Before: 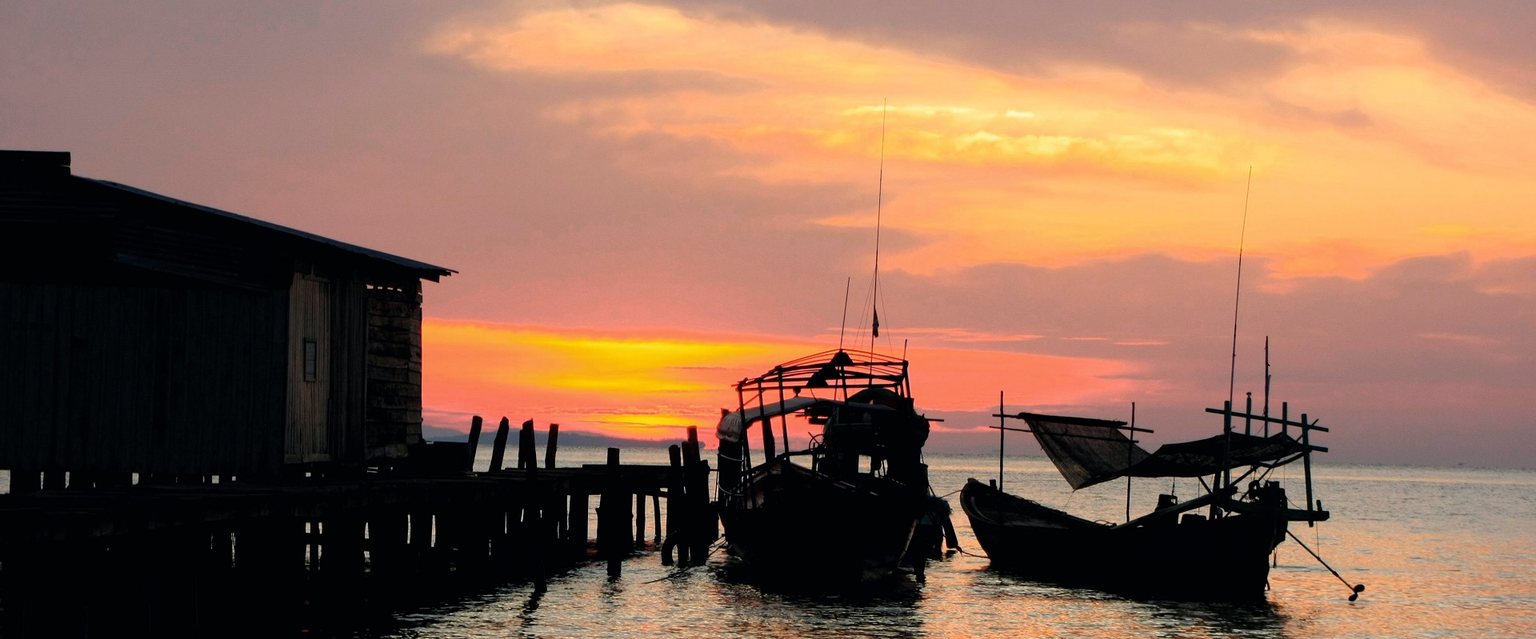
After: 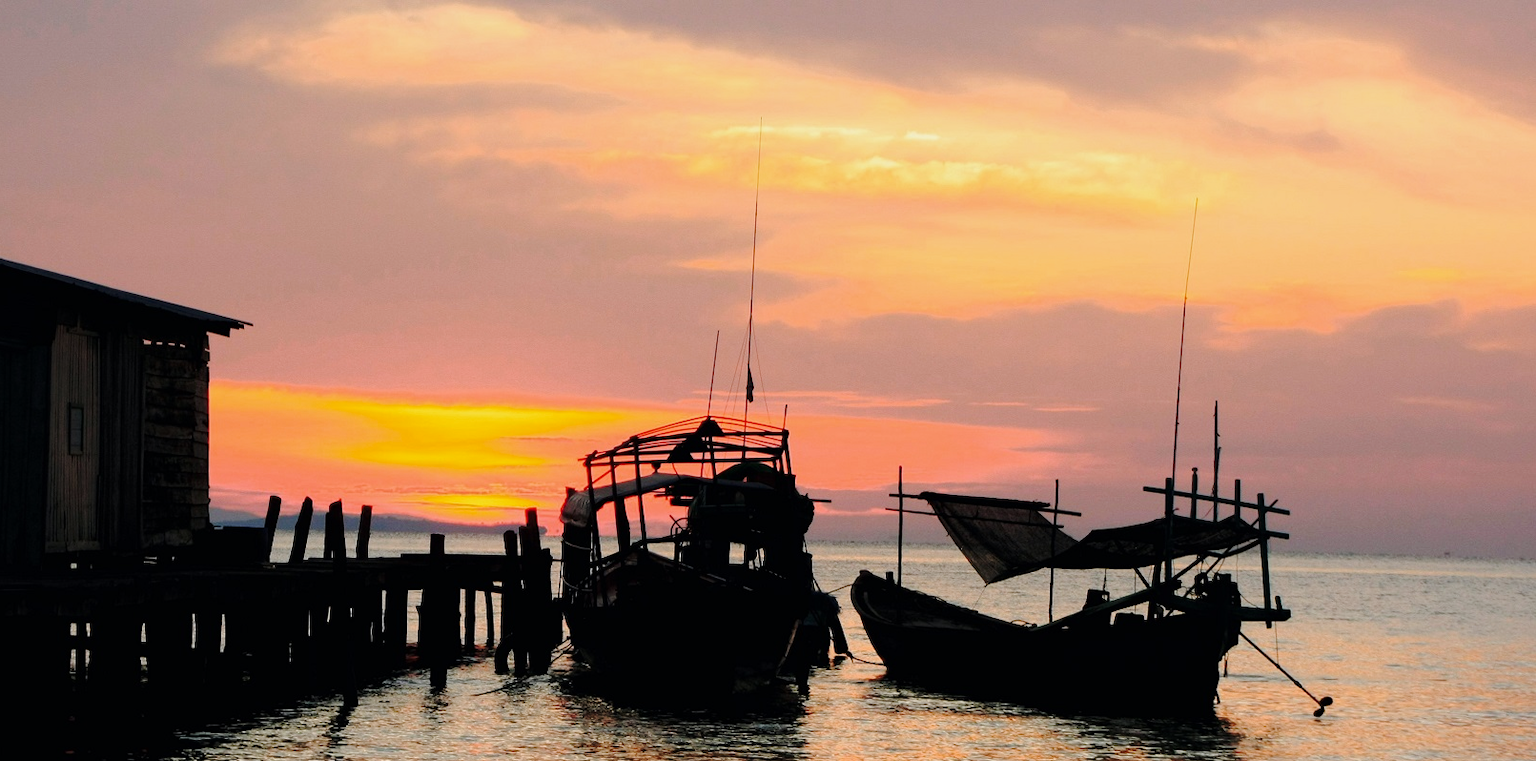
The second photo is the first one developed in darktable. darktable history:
tone curve: curves: ch0 [(0, 0) (0.23, 0.189) (0.486, 0.52) (0.822, 0.825) (0.994, 0.955)]; ch1 [(0, 0) (0.226, 0.261) (0.379, 0.442) (0.469, 0.468) (0.495, 0.498) (0.514, 0.509) (0.561, 0.603) (0.59, 0.656) (1, 1)]; ch2 [(0, 0) (0.269, 0.299) (0.459, 0.43) (0.498, 0.5) (0.523, 0.52) (0.586, 0.569) (0.635, 0.617) (0.659, 0.681) (0.718, 0.764) (1, 1)], preserve colors none
crop: left 16.077%
